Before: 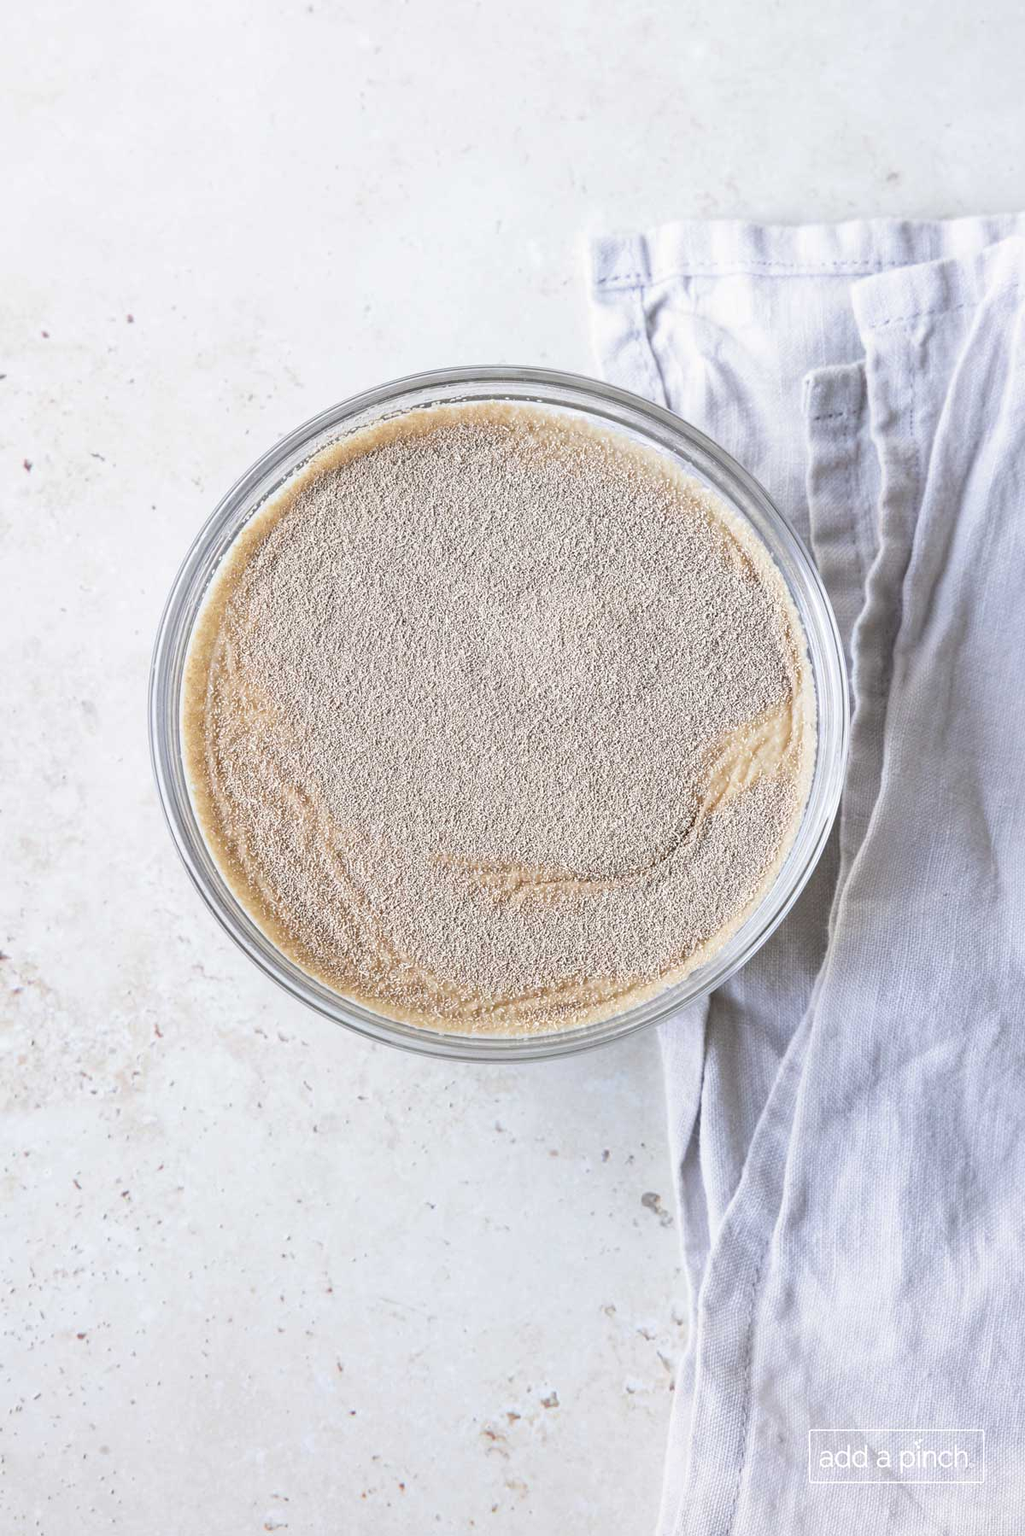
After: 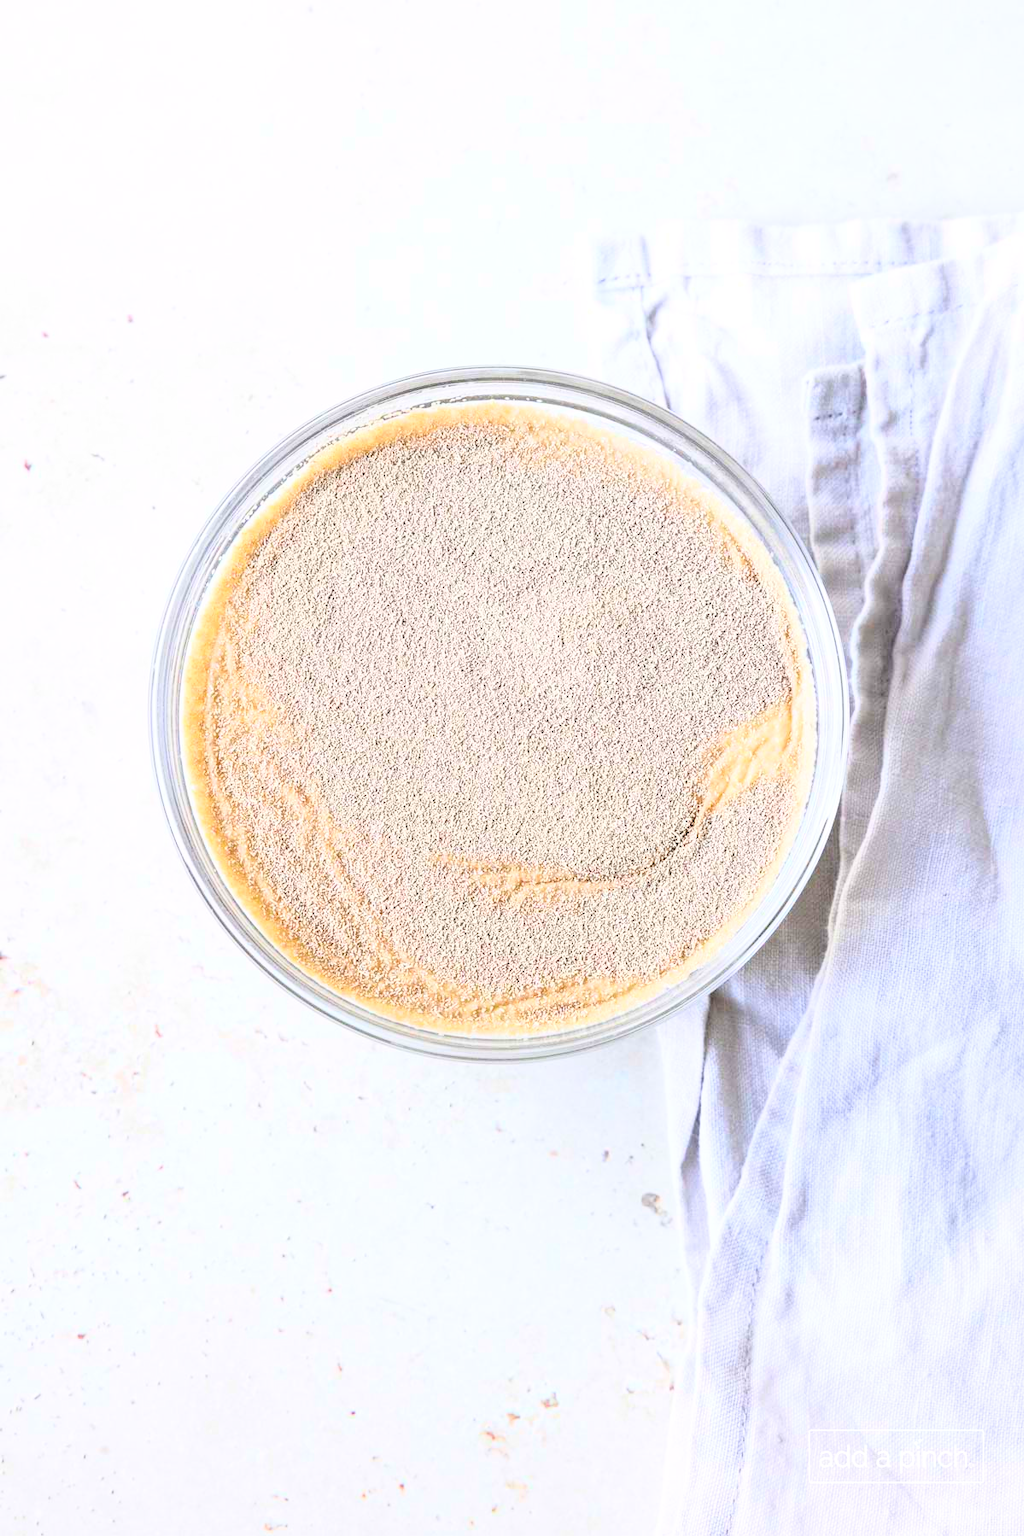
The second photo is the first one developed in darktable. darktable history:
base curve: curves: ch0 [(0, 0) (0.028, 0.03) (0.121, 0.232) (0.46, 0.748) (0.859, 0.968) (1, 1)], exposure shift 0.01
contrast brightness saturation: brightness -0.021, saturation 0.368
exposure: black level correction 0.002, exposure 0.15 EV, compensate highlight preservation false
